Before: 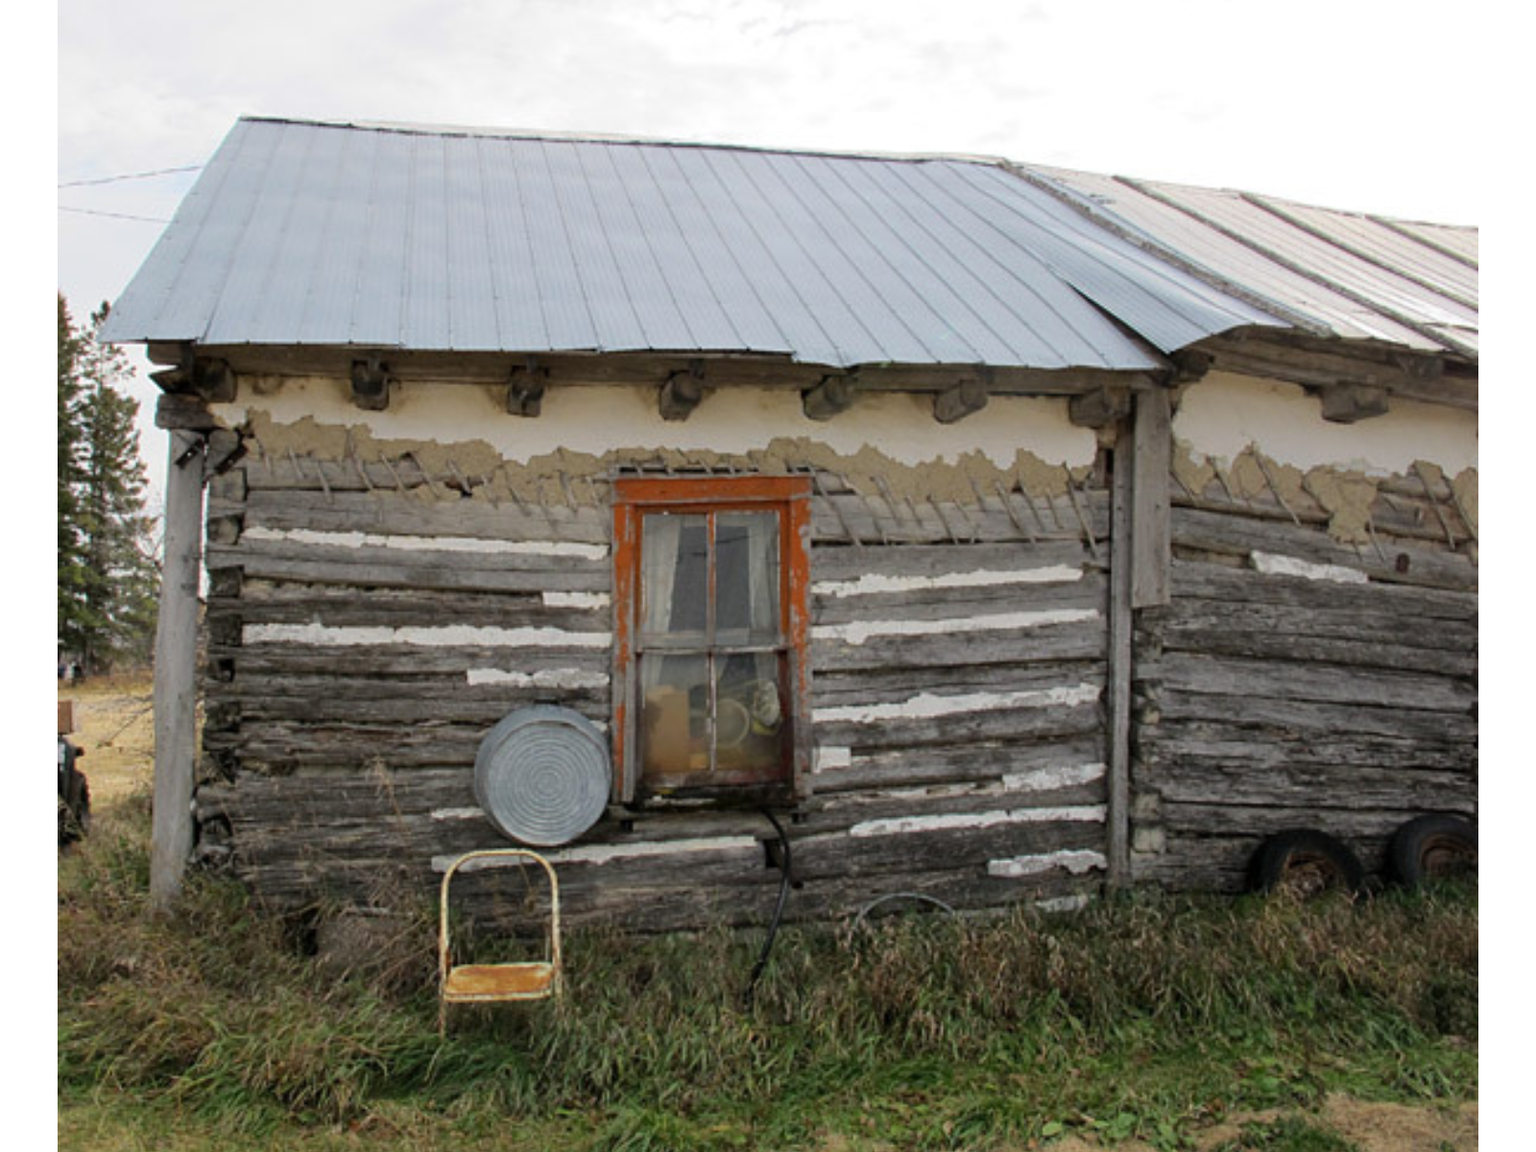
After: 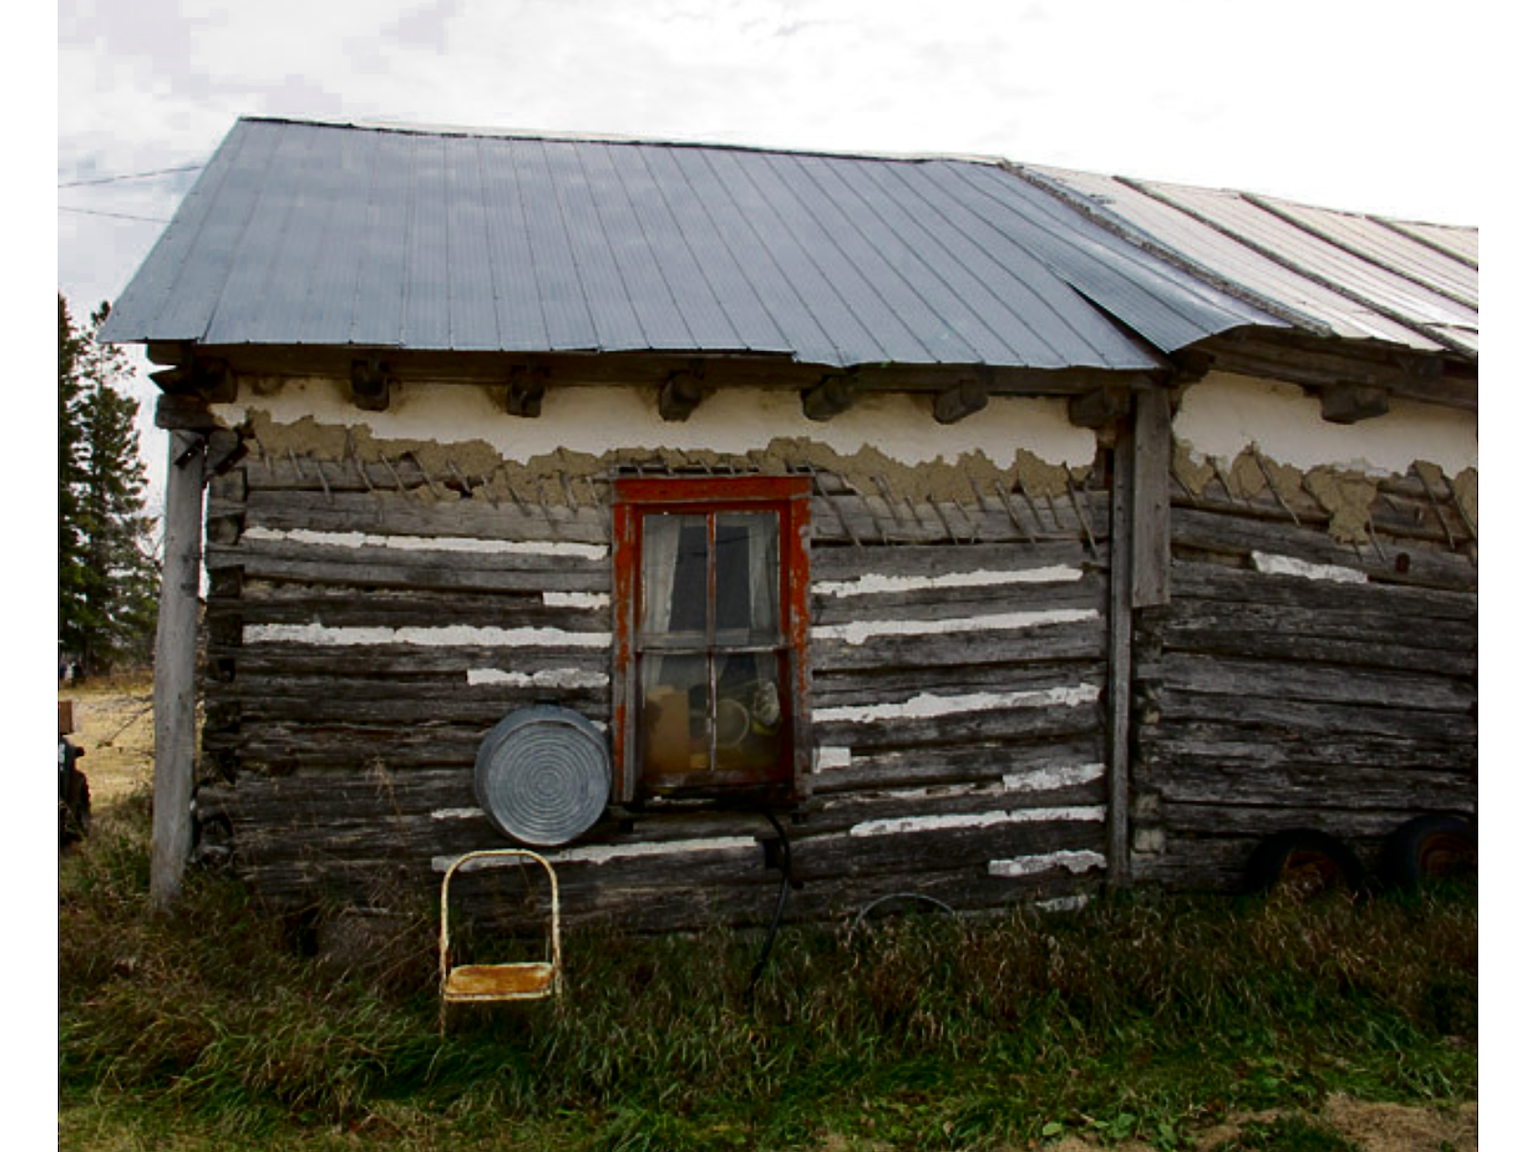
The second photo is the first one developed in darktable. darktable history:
contrast brightness saturation: contrast 0.188, brightness -0.242, saturation 0.119
color zones: curves: ch0 [(0, 0.497) (0.143, 0.5) (0.286, 0.5) (0.429, 0.483) (0.571, 0.116) (0.714, -0.006) (0.857, 0.28) (1, 0.497)]
